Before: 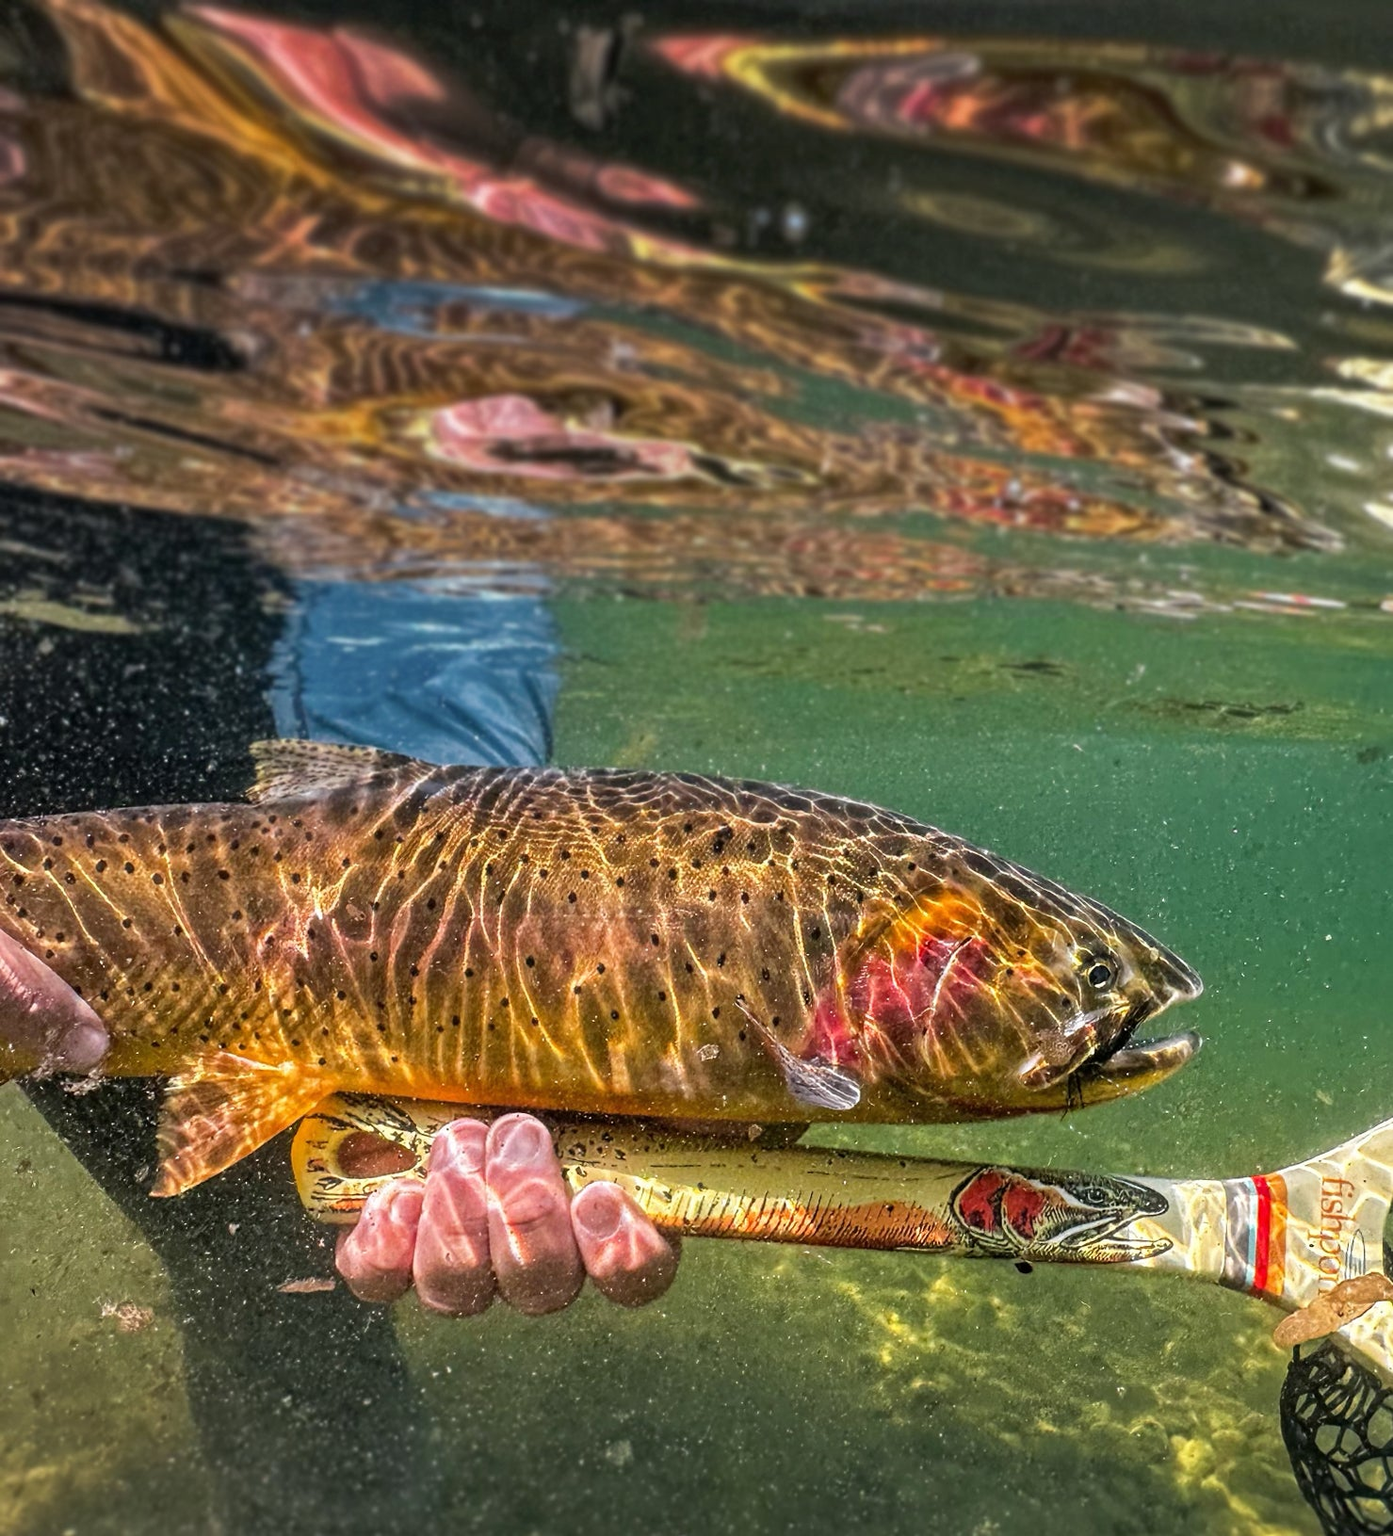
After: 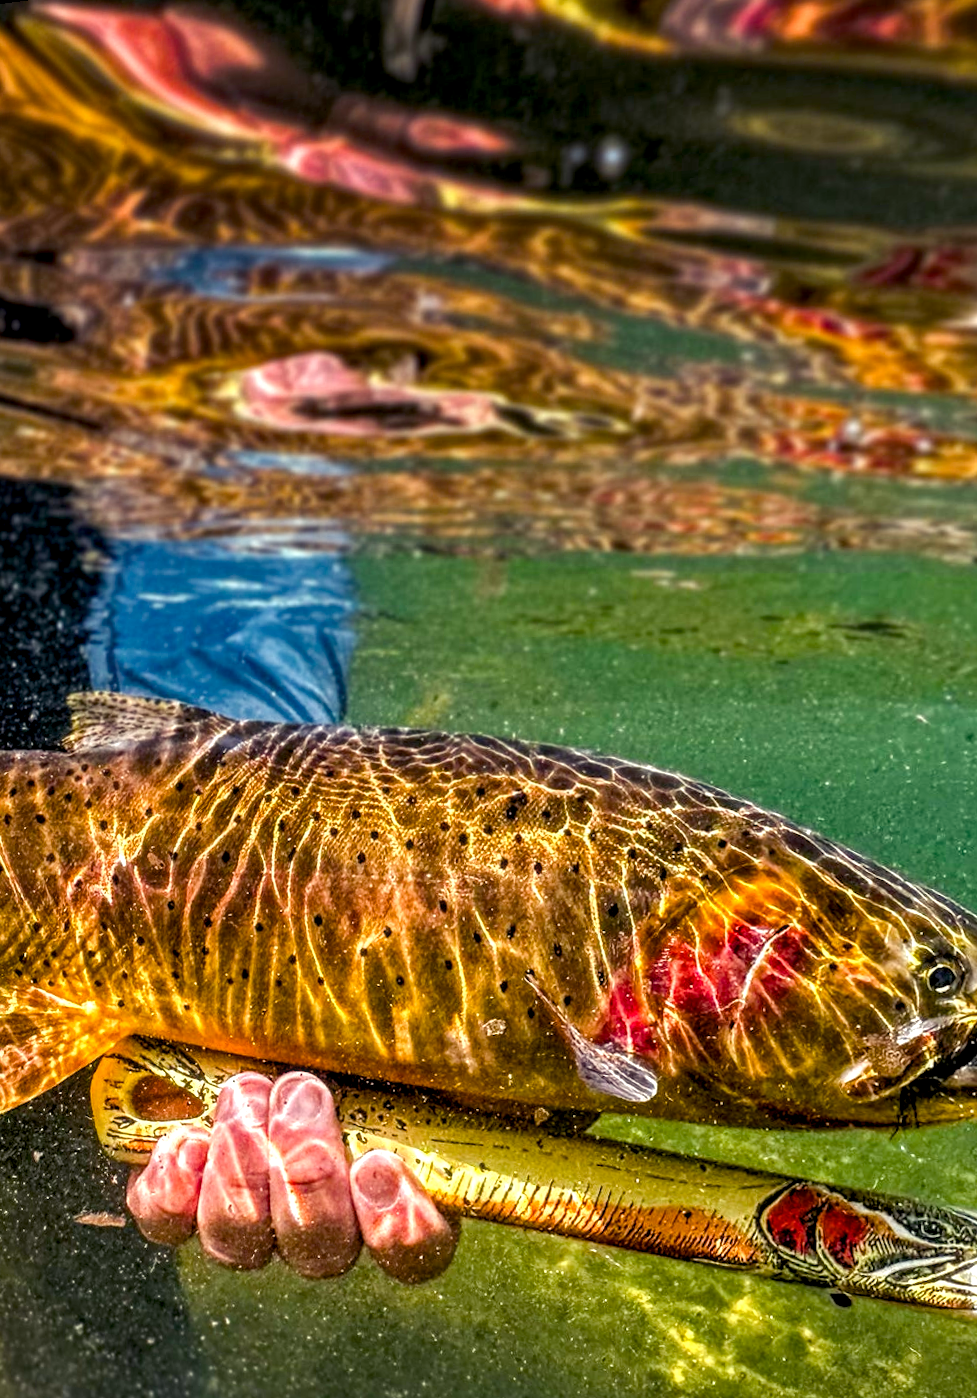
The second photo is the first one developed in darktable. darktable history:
color balance rgb: shadows lift › luminance -21.66%, shadows lift › chroma 6.57%, shadows lift › hue 270°, power › chroma 0.68%, power › hue 60°, highlights gain › luminance 6.08%, highlights gain › chroma 1.33%, highlights gain › hue 90°, global offset › luminance -0.87%, perceptual saturation grading › global saturation 26.86%, perceptual saturation grading › highlights -28.39%, perceptual saturation grading › mid-tones 15.22%, perceptual saturation grading › shadows 33.98%, perceptual brilliance grading › highlights 10%, perceptual brilliance grading › mid-tones 5%
rotate and perspective: rotation 1.69°, lens shift (vertical) -0.023, lens shift (horizontal) -0.291, crop left 0.025, crop right 0.988, crop top 0.092, crop bottom 0.842
local contrast: on, module defaults
crop and rotate: left 8.786%, right 24.548%
